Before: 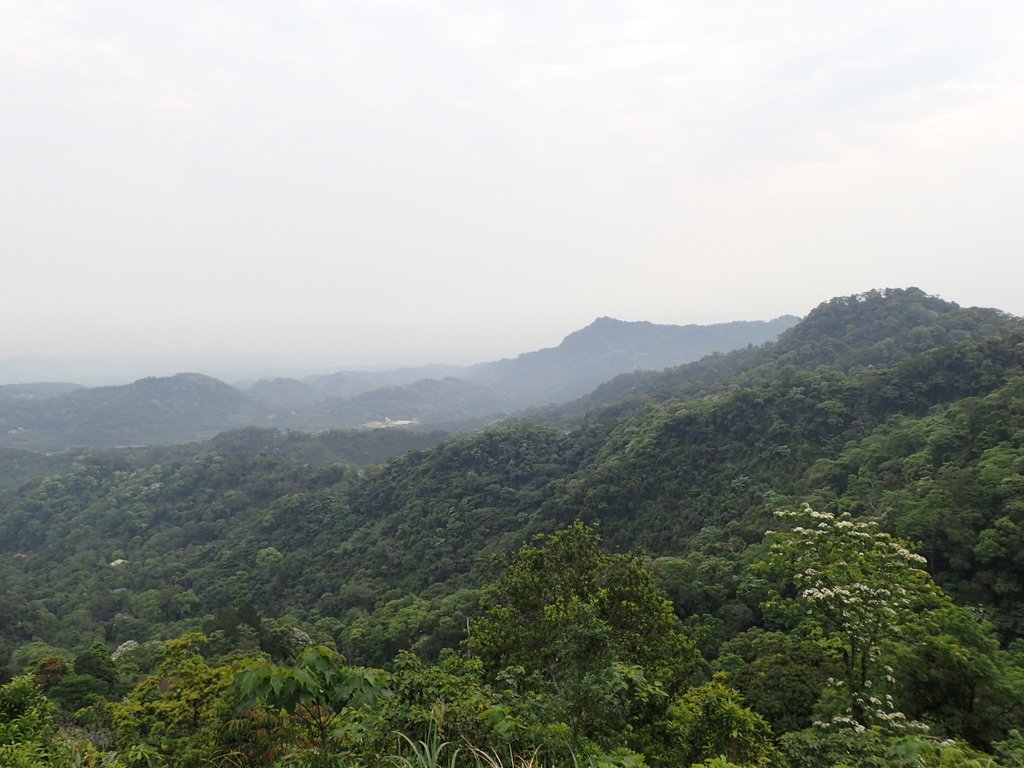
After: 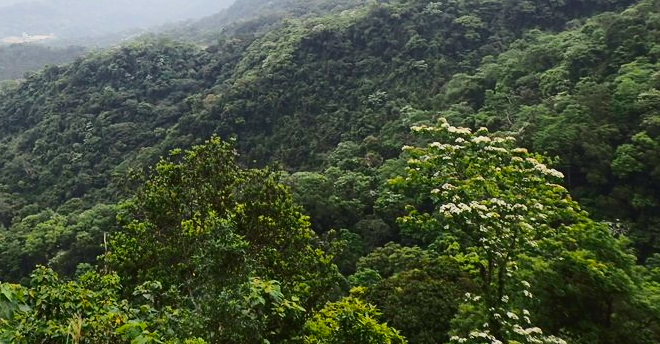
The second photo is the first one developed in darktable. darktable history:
tone curve: curves: ch0 [(0, 0.021) (0.104, 0.093) (0.236, 0.234) (0.456, 0.566) (0.647, 0.78) (0.864, 0.9) (1, 0.932)]; ch1 [(0, 0) (0.353, 0.344) (0.43, 0.401) (0.479, 0.476) (0.502, 0.504) (0.544, 0.534) (0.566, 0.566) (0.612, 0.621) (0.657, 0.679) (1, 1)]; ch2 [(0, 0) (0.34, 0.314) (0.434, 0.43) (0.5, 0.498) (0.528, 0.536) (0.56, 0.576) (0.595, 0.638) (0.644, 0.729) (1, 1)], color space Lab, independent channels, preserve colors none
crop and rotate: left 35.509%, top 50.238%, bottom 4.934%
contrast brightness saturation: contrast 0.15, brightness 0.05
